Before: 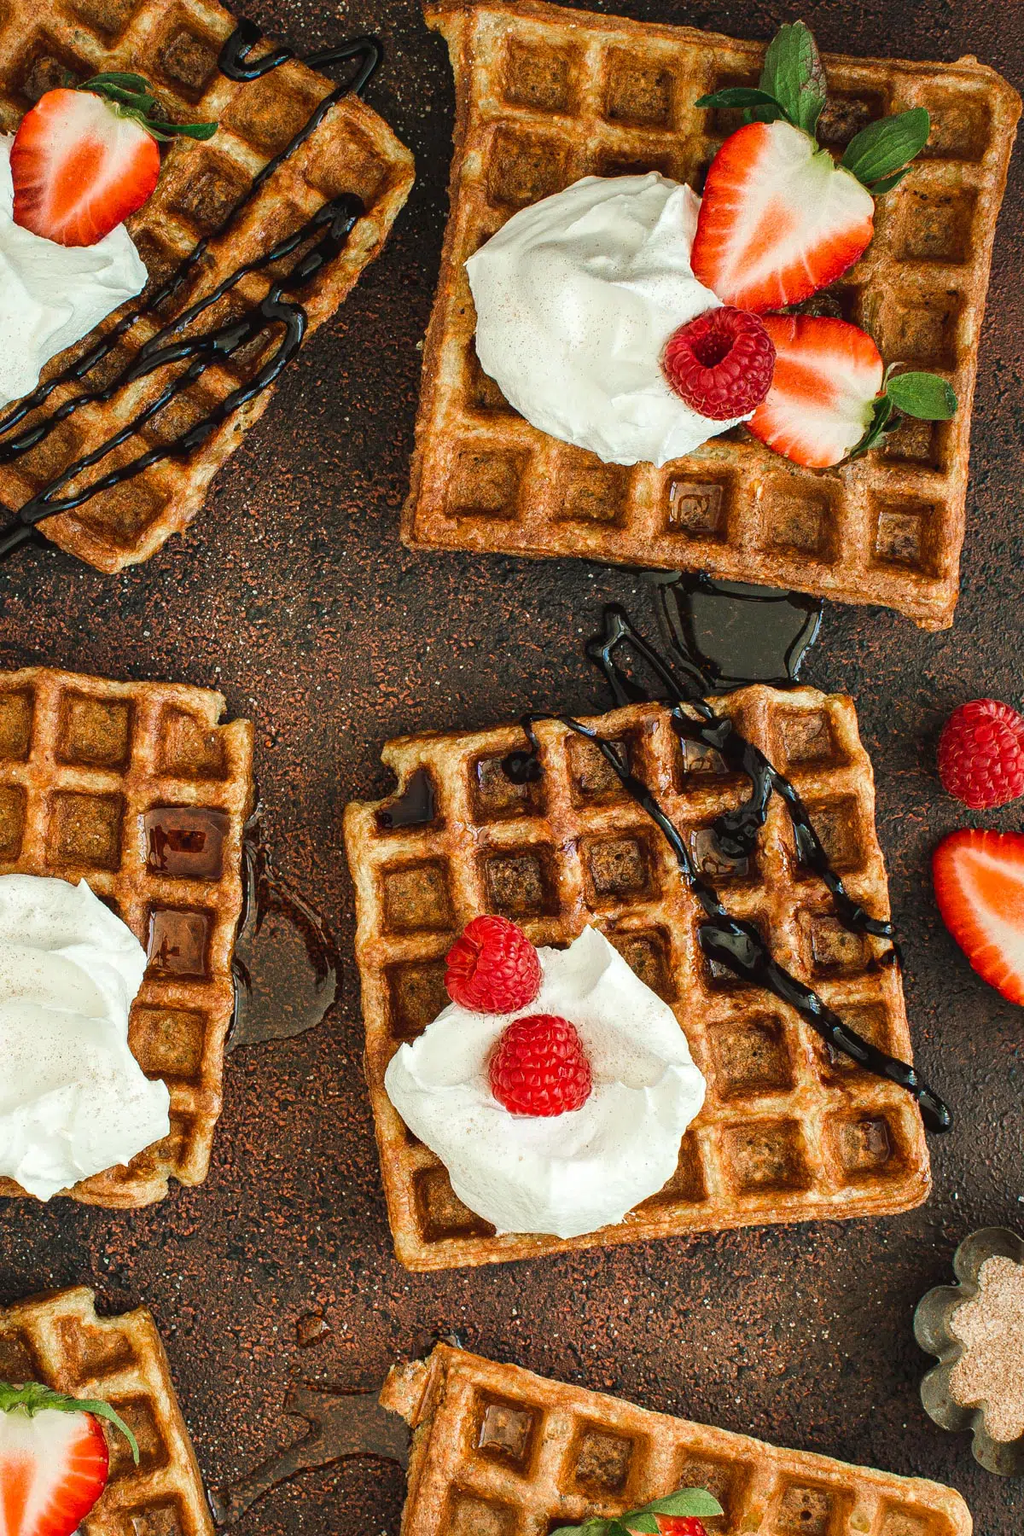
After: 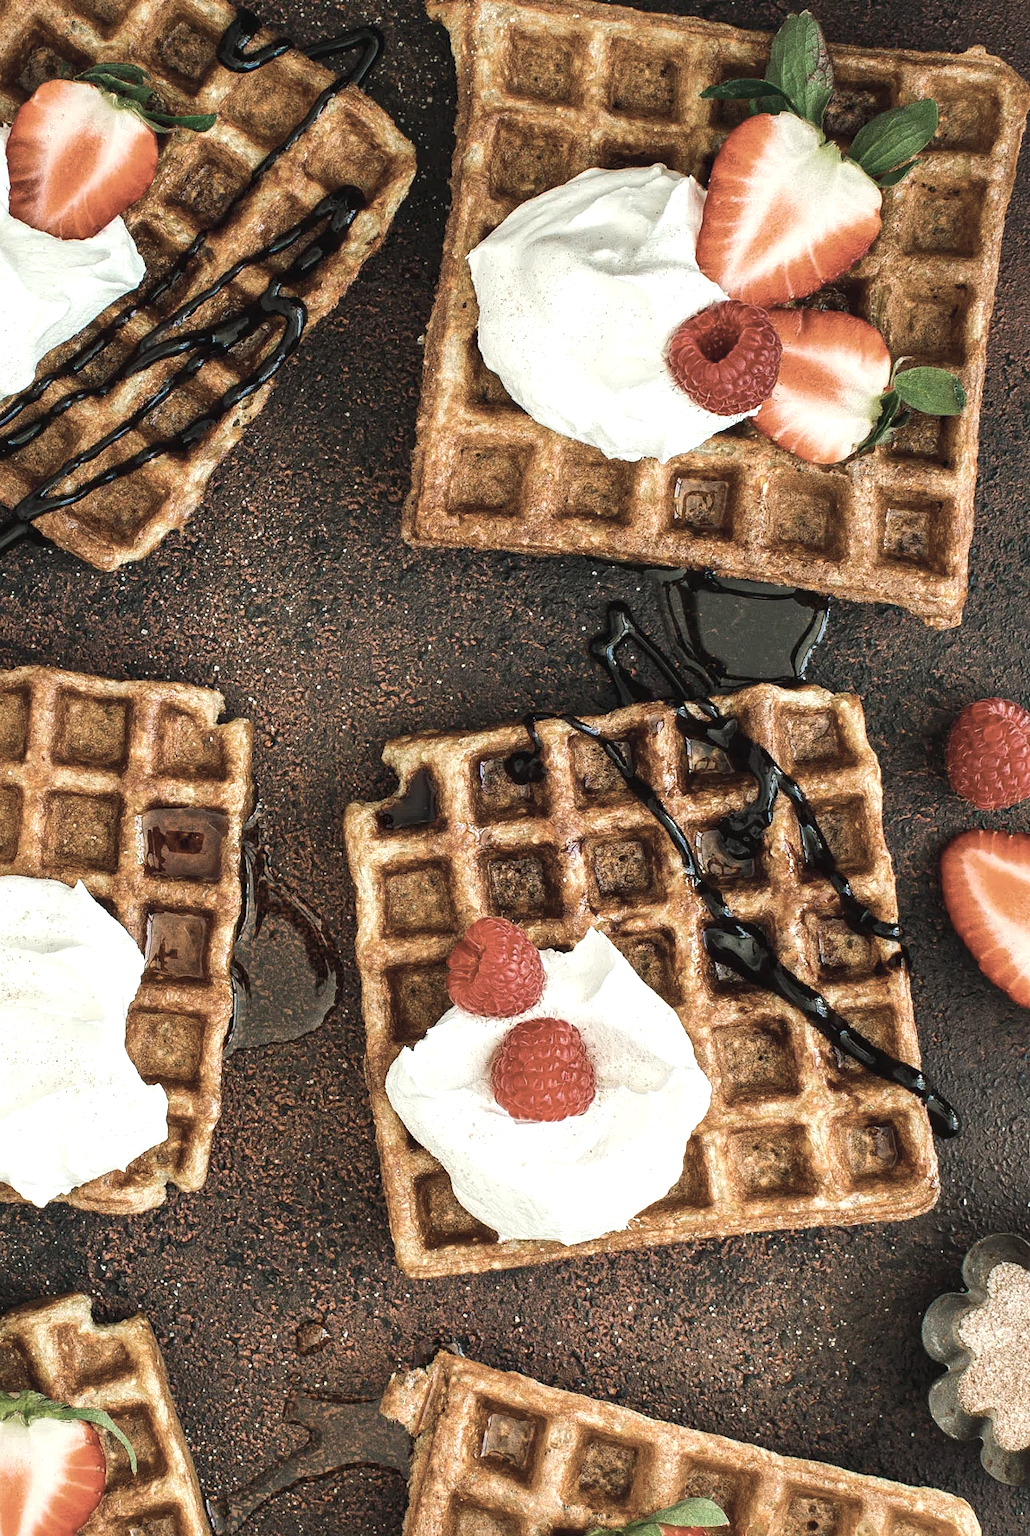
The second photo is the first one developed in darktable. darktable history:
crop: left 0.481%, top 0.705%, right 0.175%, bottom 0.586%
color balance rgb: shadows lift › chroma 2.032%, shadows lift › hue 248.89°, perceptual saturation grading › global saturation 0.646%, perceptual brilliance grading › global brilliance 11.139%, global vibrance 20%
color correction: highlights b* 0.04, saturation 0.514
